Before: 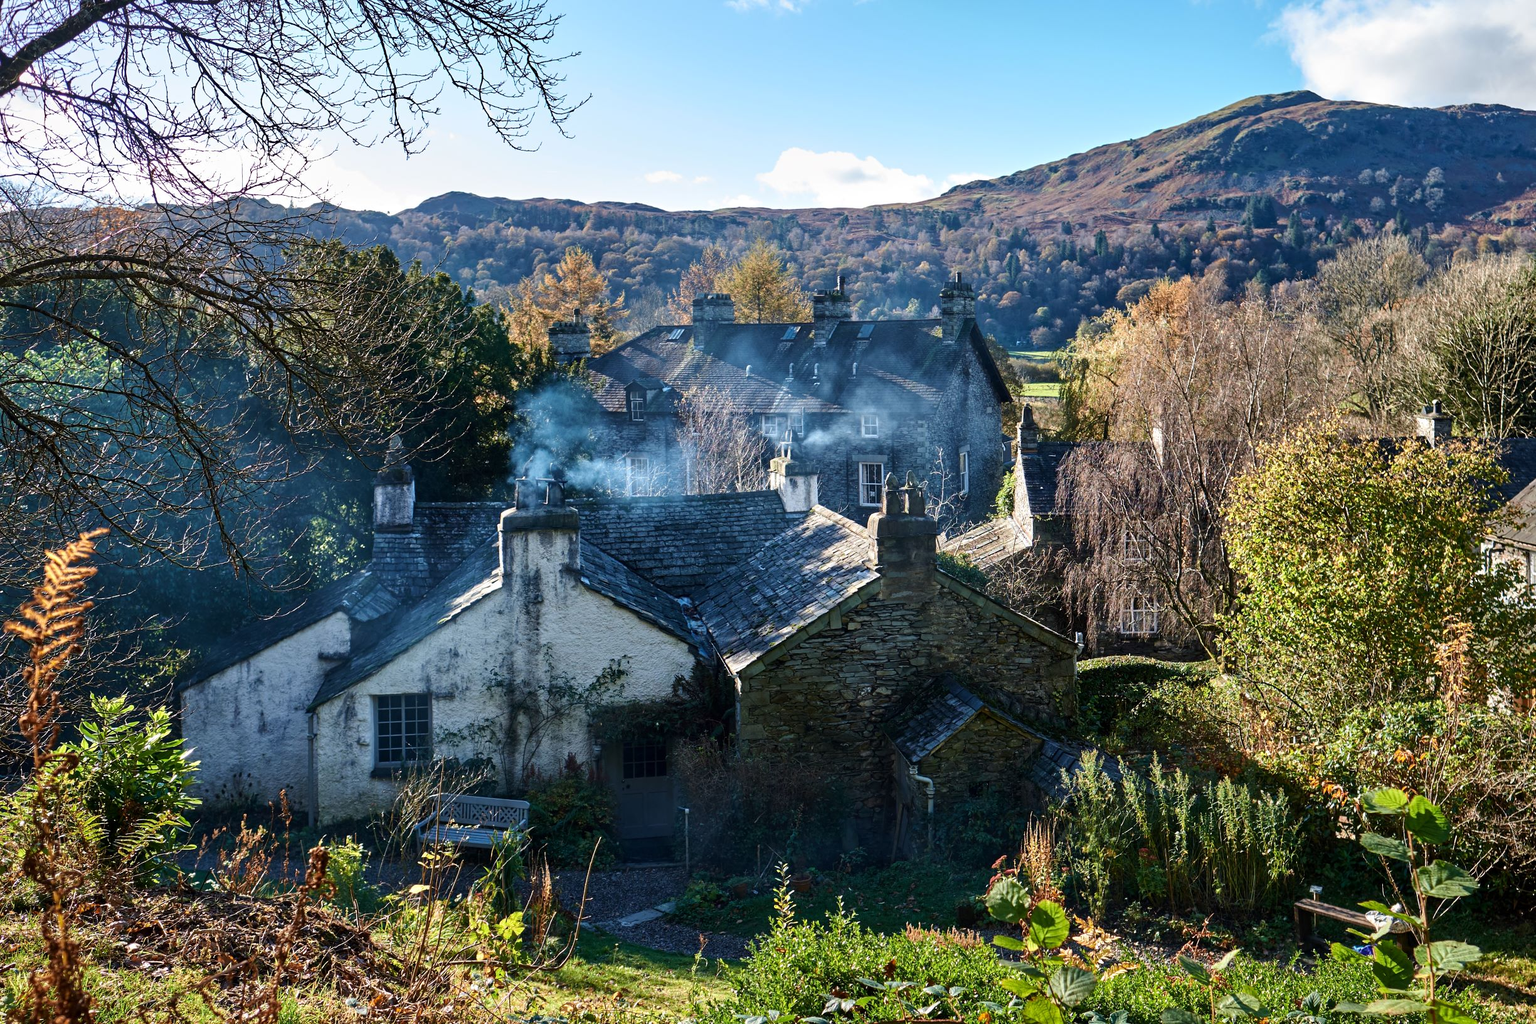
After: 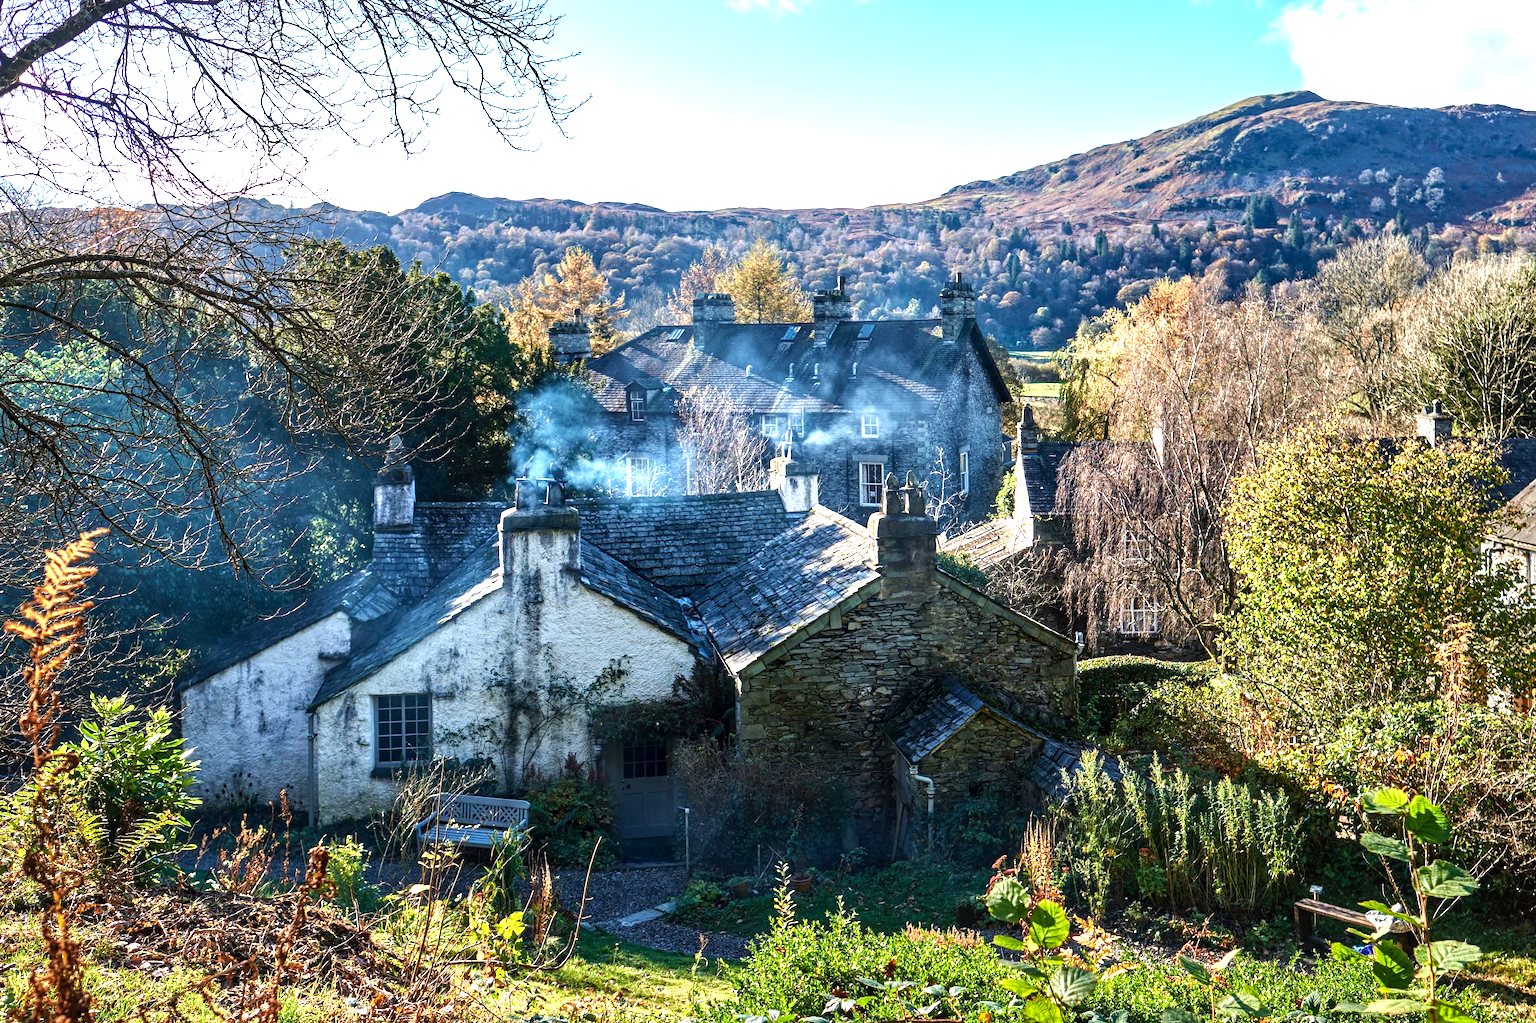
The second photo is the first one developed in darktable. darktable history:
local contrast: on, module defaults
levels: levels [0, 0.394, 0.787]
